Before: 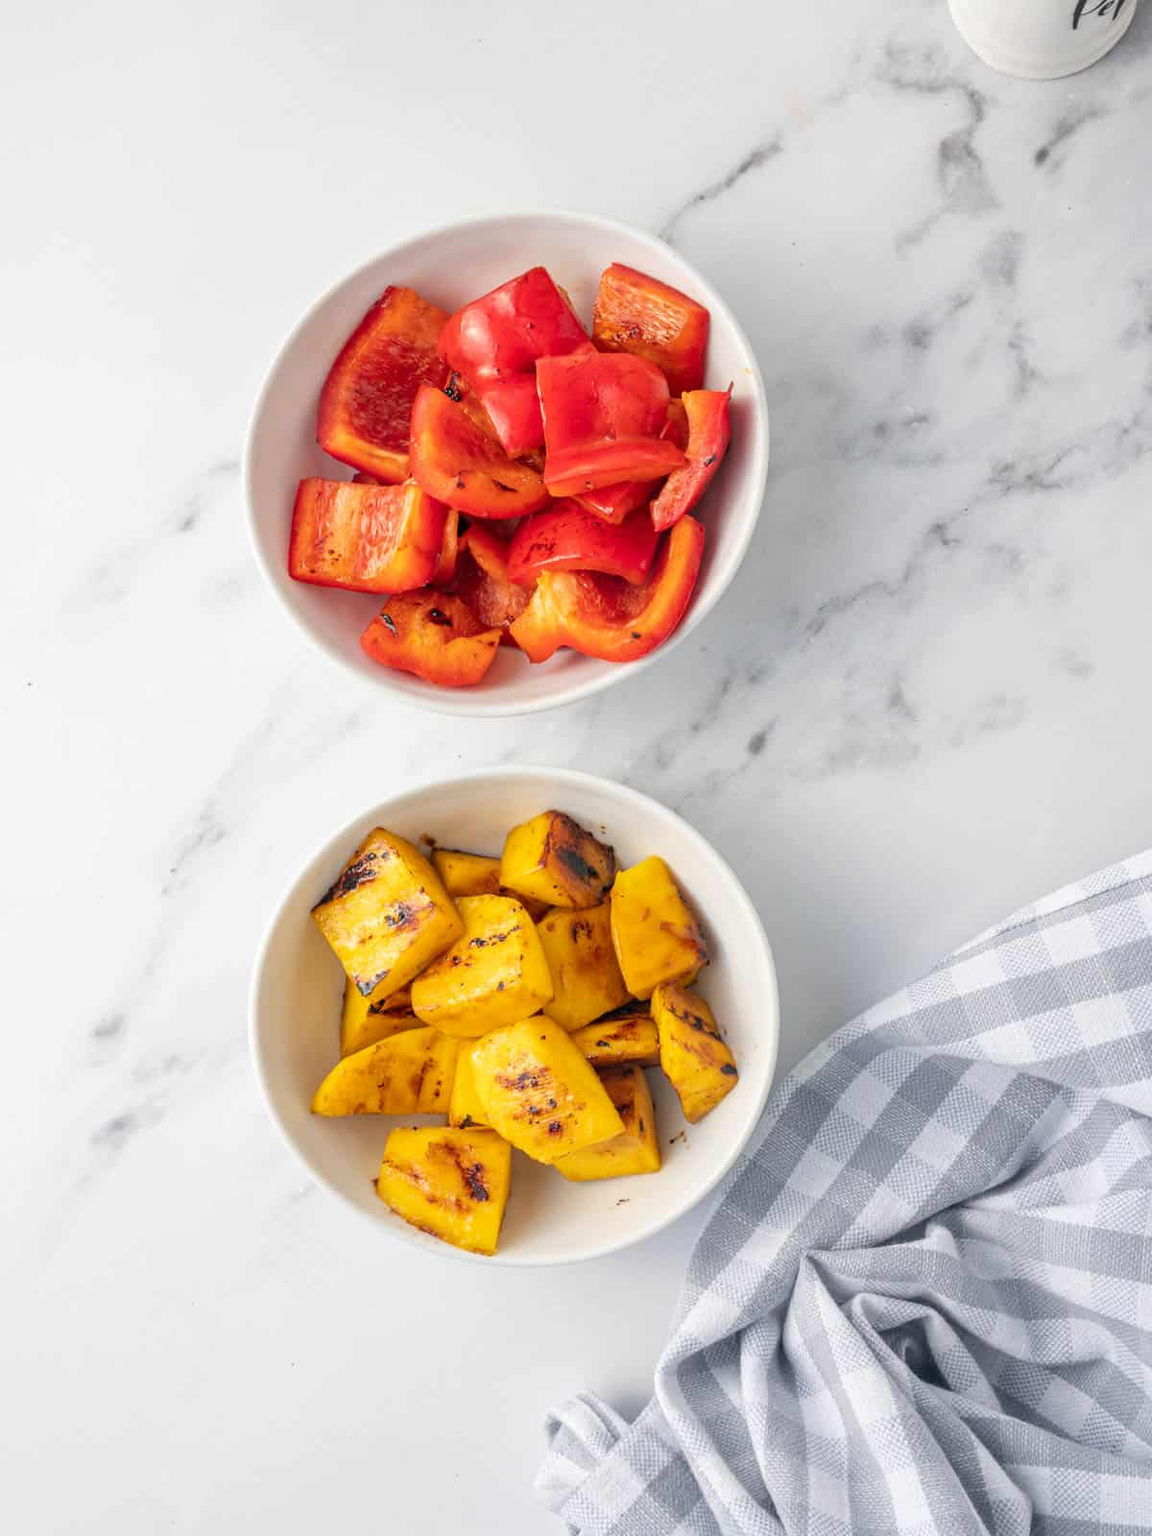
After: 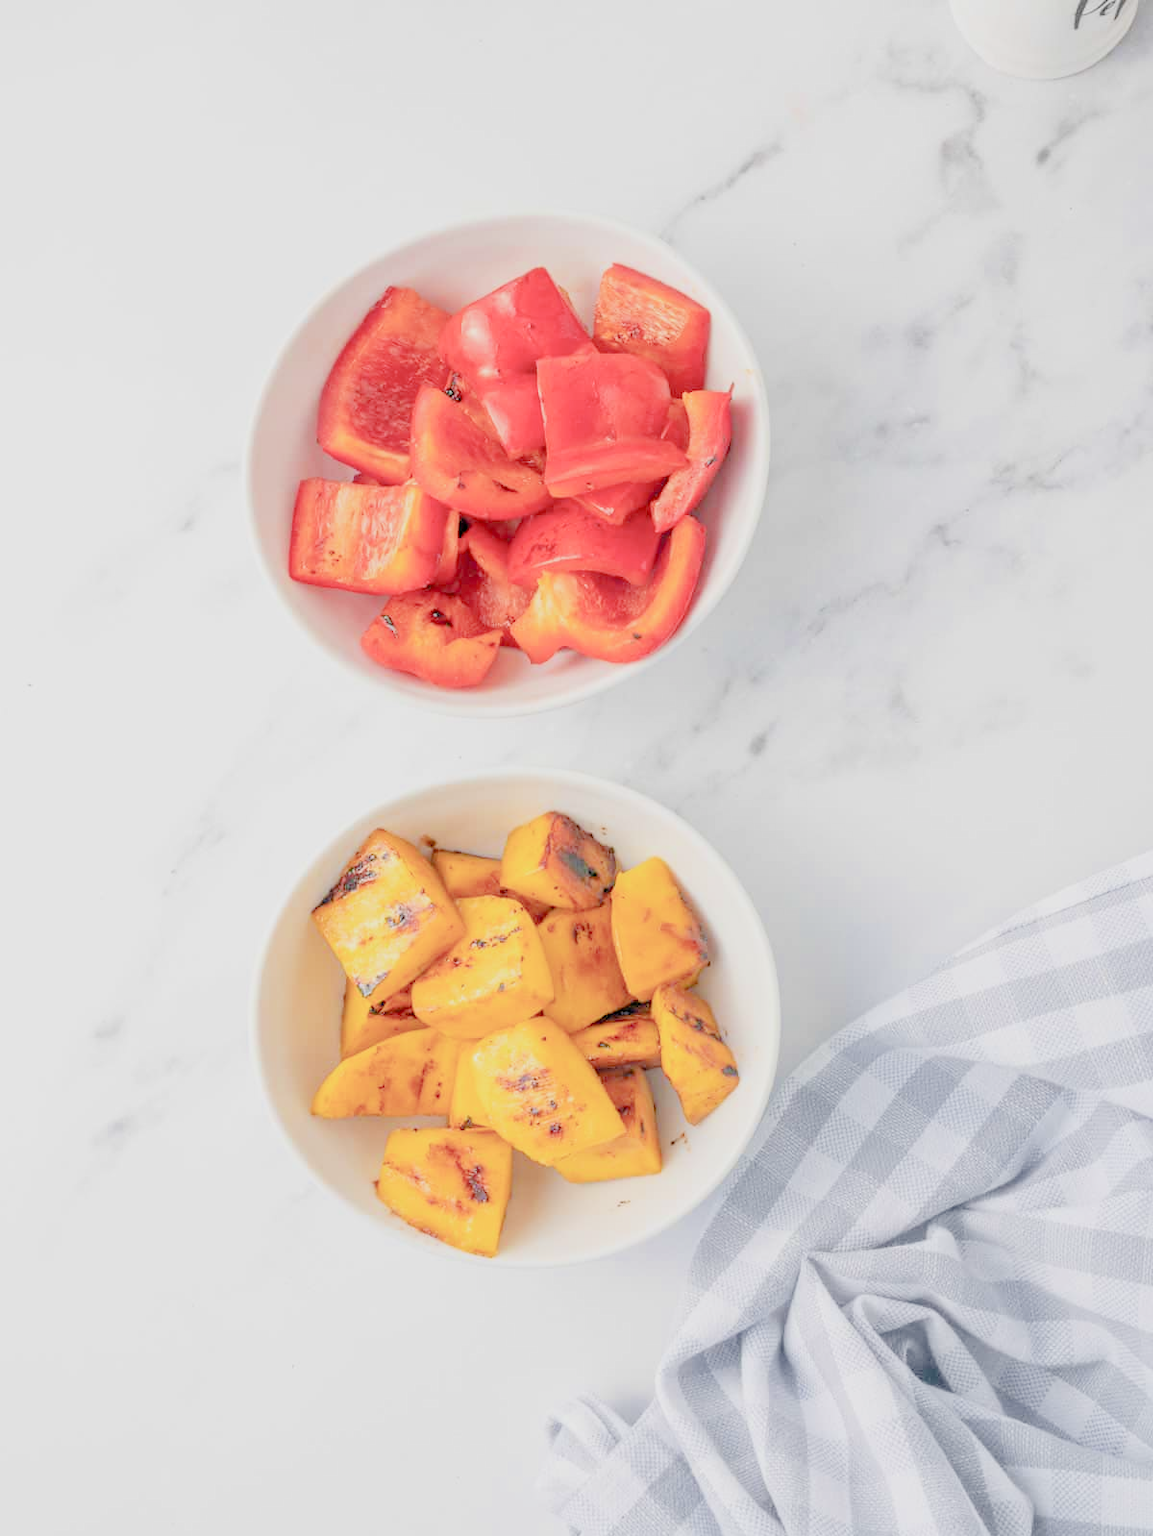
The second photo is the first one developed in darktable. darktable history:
exposure: exposure 2.207 EV, compensate highlight preservation false
crop: bottom 0.071%
filmic rgb: black relative exposure -4.42 EV, white relative exposure 6.58 EV, hardness 1.85, contrast 0.5
